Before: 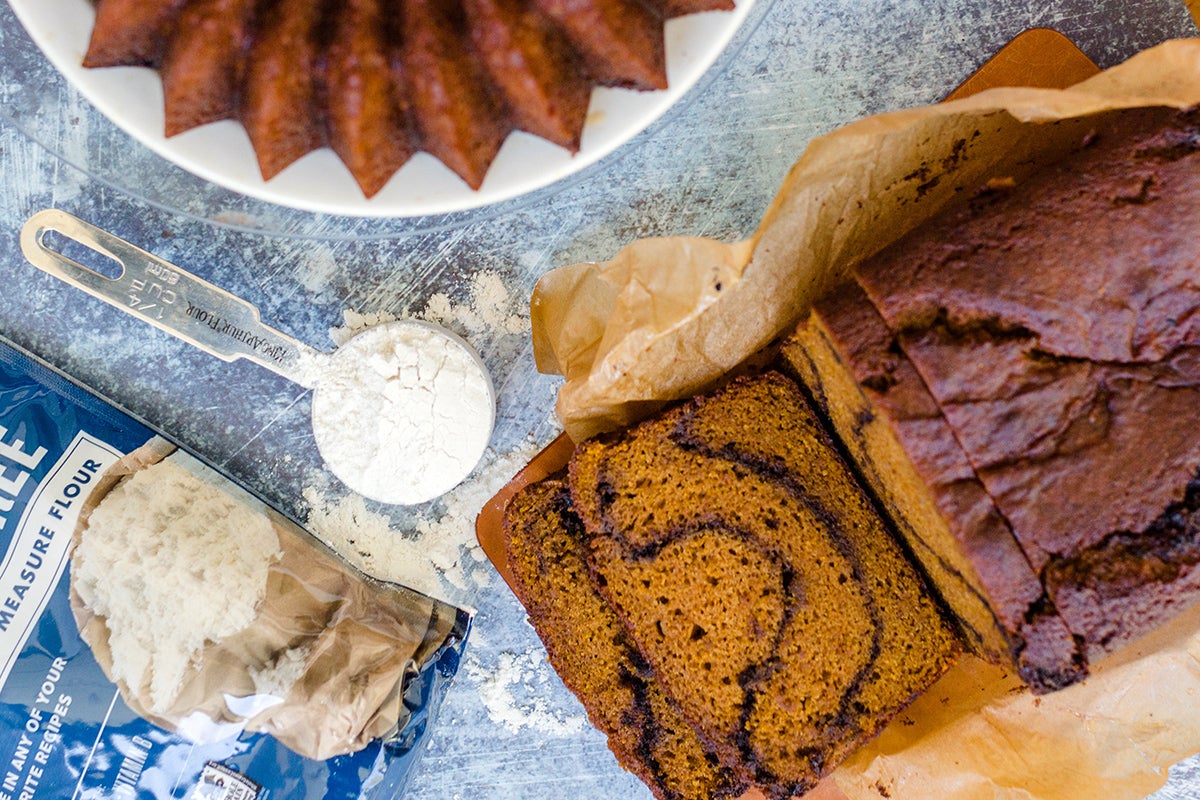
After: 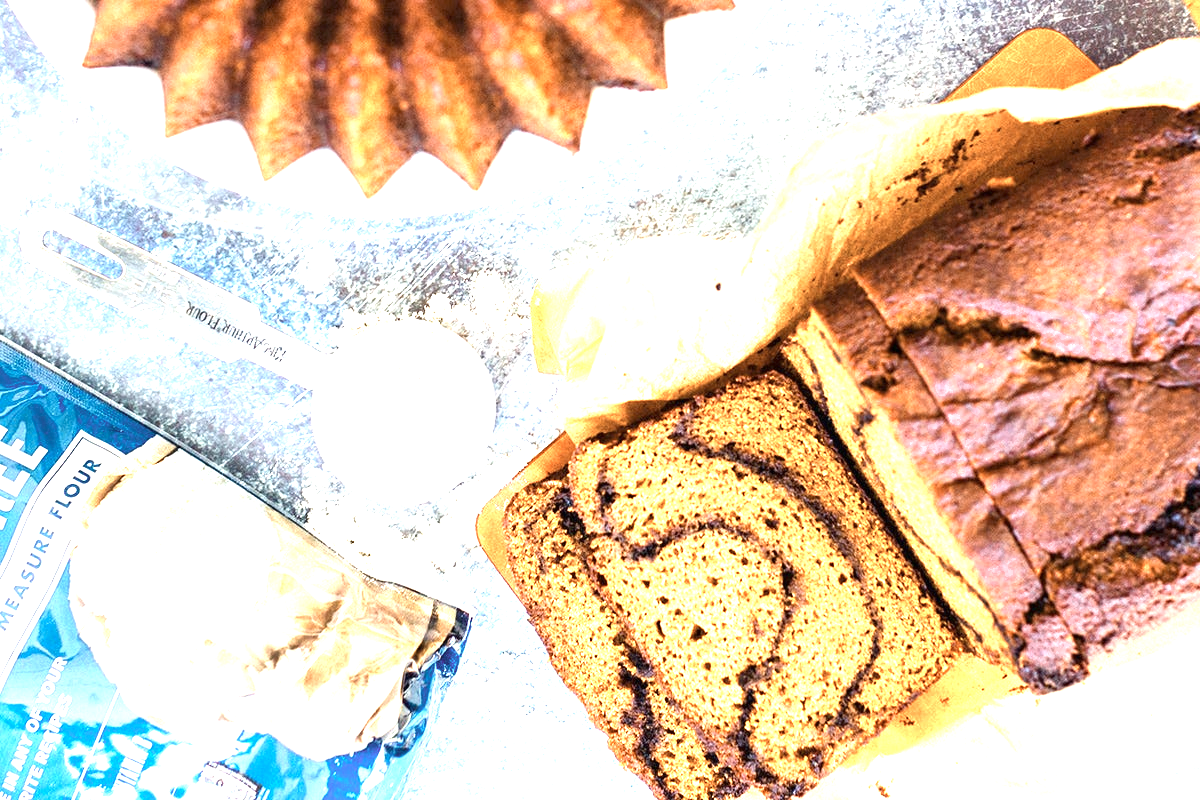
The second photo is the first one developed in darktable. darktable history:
color zones: curves: ch0 [(0.018, 0.548) (0.197, 0.654) (0.425, 0.447) (0.605, 0.658) (0.732, 0.579)]; ch1 [(0.105, 0.531) (0.224, 0.531) (0.386, 0.39) (0.618, 0.456) (0.732, 0.456) (0.956, 0.421)]; ch2 [(0.039, 0.583) (0.215, 0.465) (0.399, 0.544) (0.465, 0.548) (0.614, 0.447) (0.724, 0.43) (0.882, 0.623) (0.956, 0.632)]
exposure: black level correction 0, exposure 1.583 EV, compensate exposure bias true, compensate highlight preservation false
